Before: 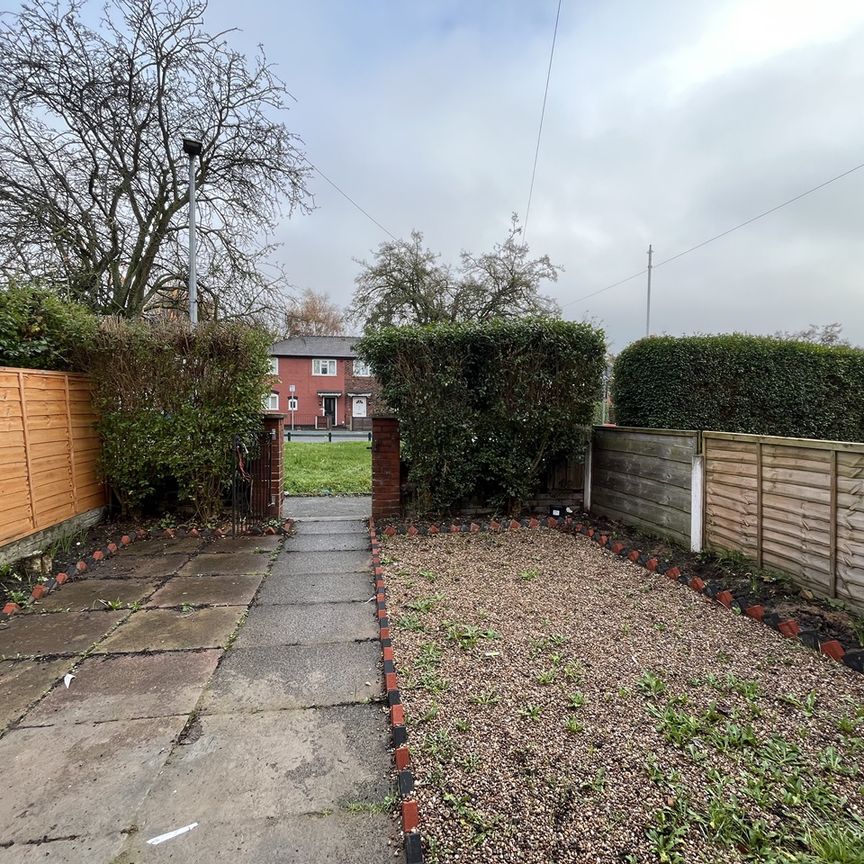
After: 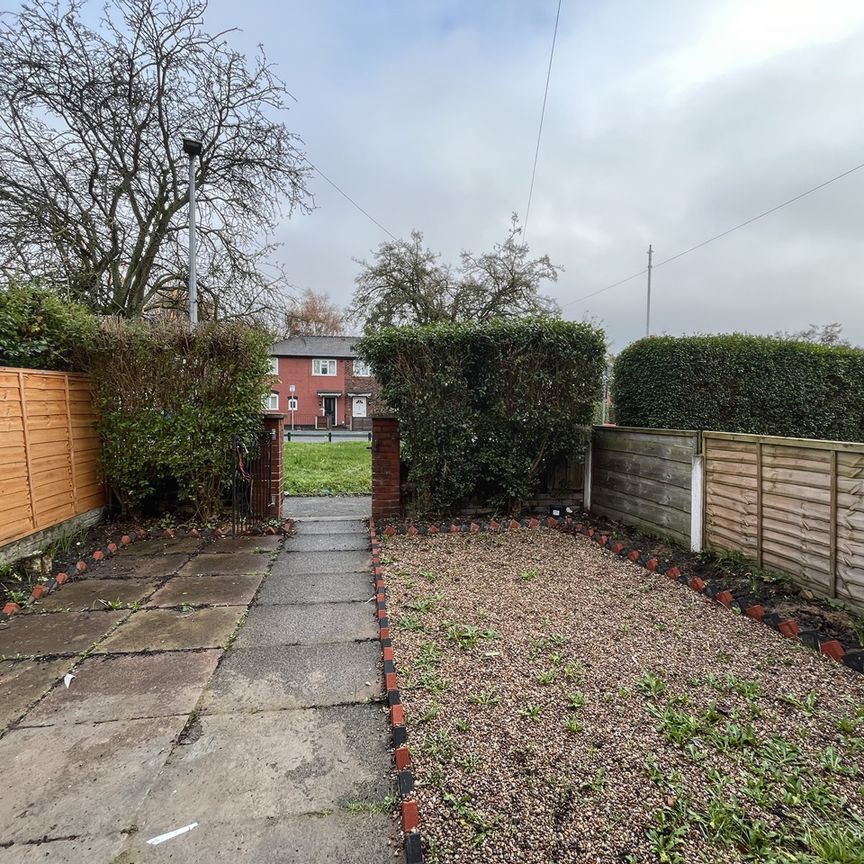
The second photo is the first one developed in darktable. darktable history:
contrast brightness saturation: contrast 0.07
local contrast: detail 110%
